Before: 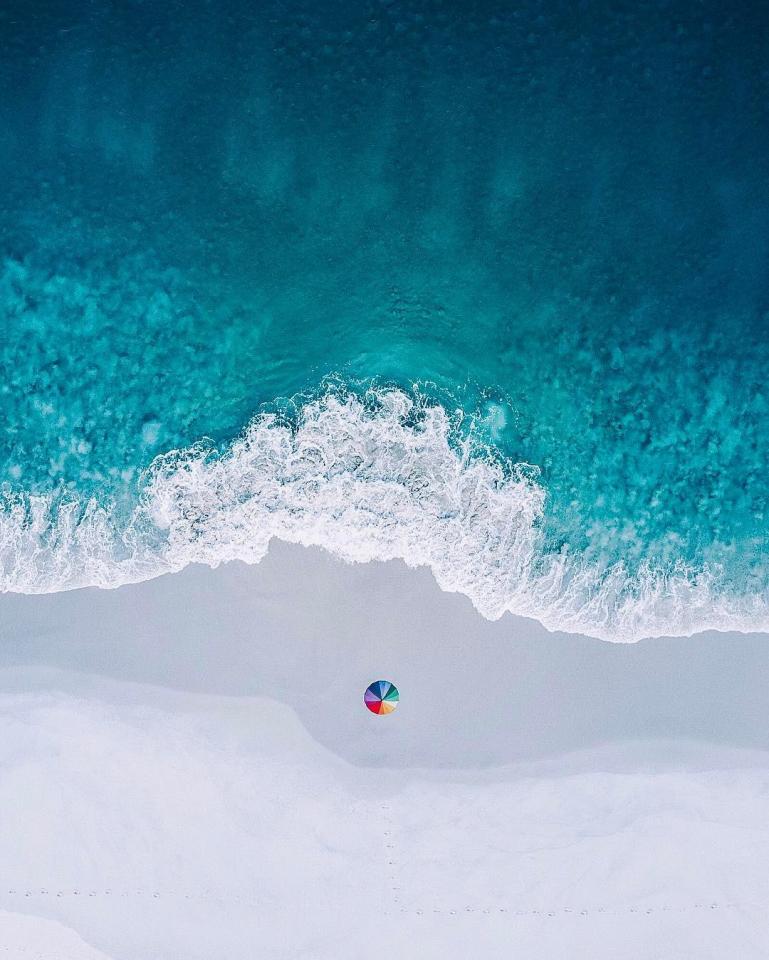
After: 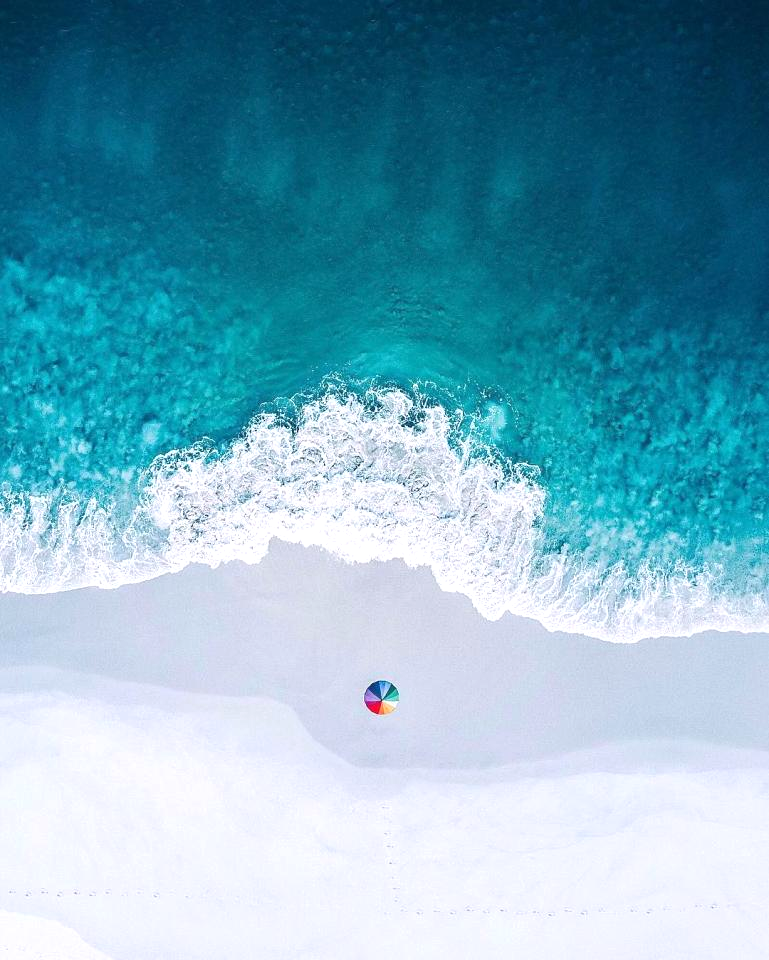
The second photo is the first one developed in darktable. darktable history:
tone equalizer: -8 EV -0.411 EV, -7 EV -0.395 EV, -6 EV -0.294 EV, -5 EV -0.218 EV, -3 EV 0.222 EV, -2 EV 0.343 EV, -1 EV 0.397 EV, +0 EV 0.399 EV
